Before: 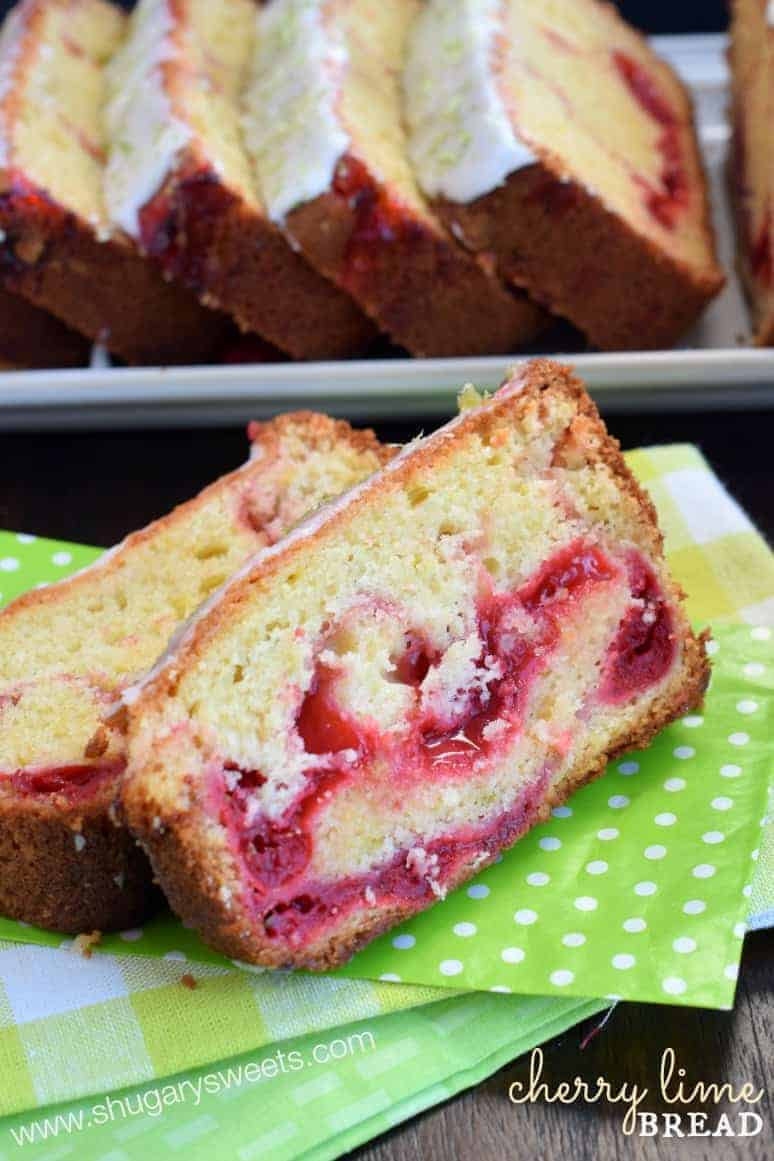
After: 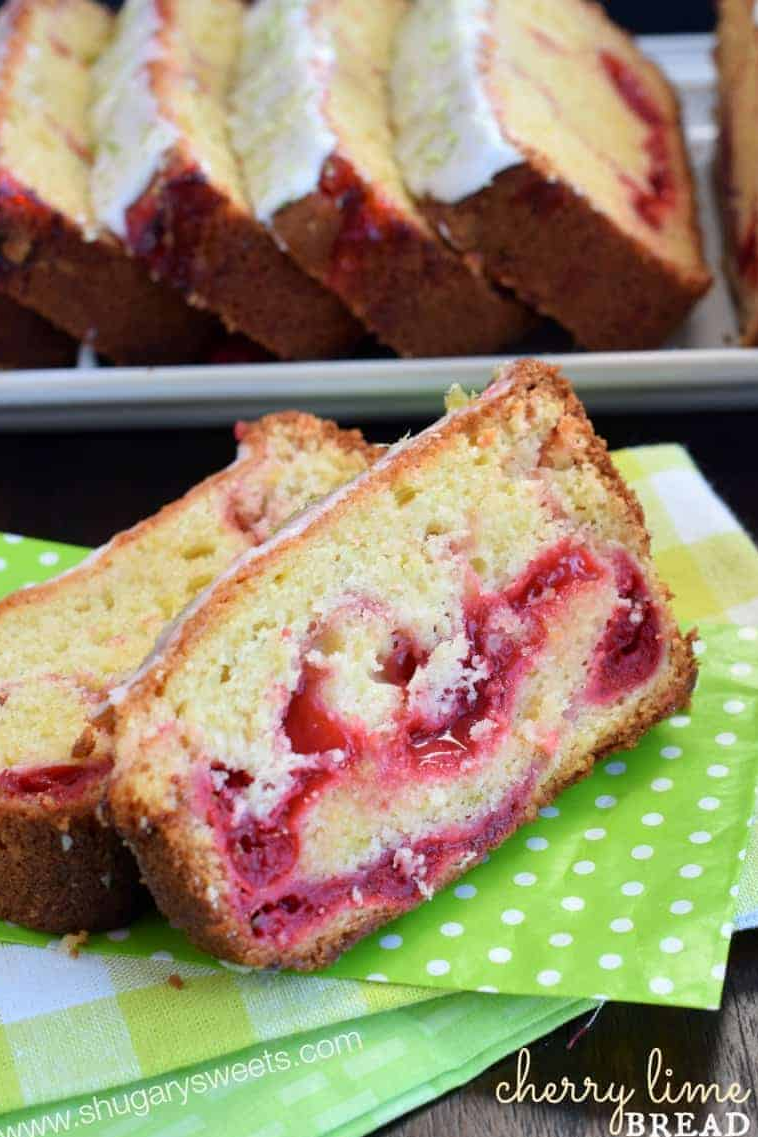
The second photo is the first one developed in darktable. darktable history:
crop: left 1.728%, right 0.272%, bottom 2.008%
